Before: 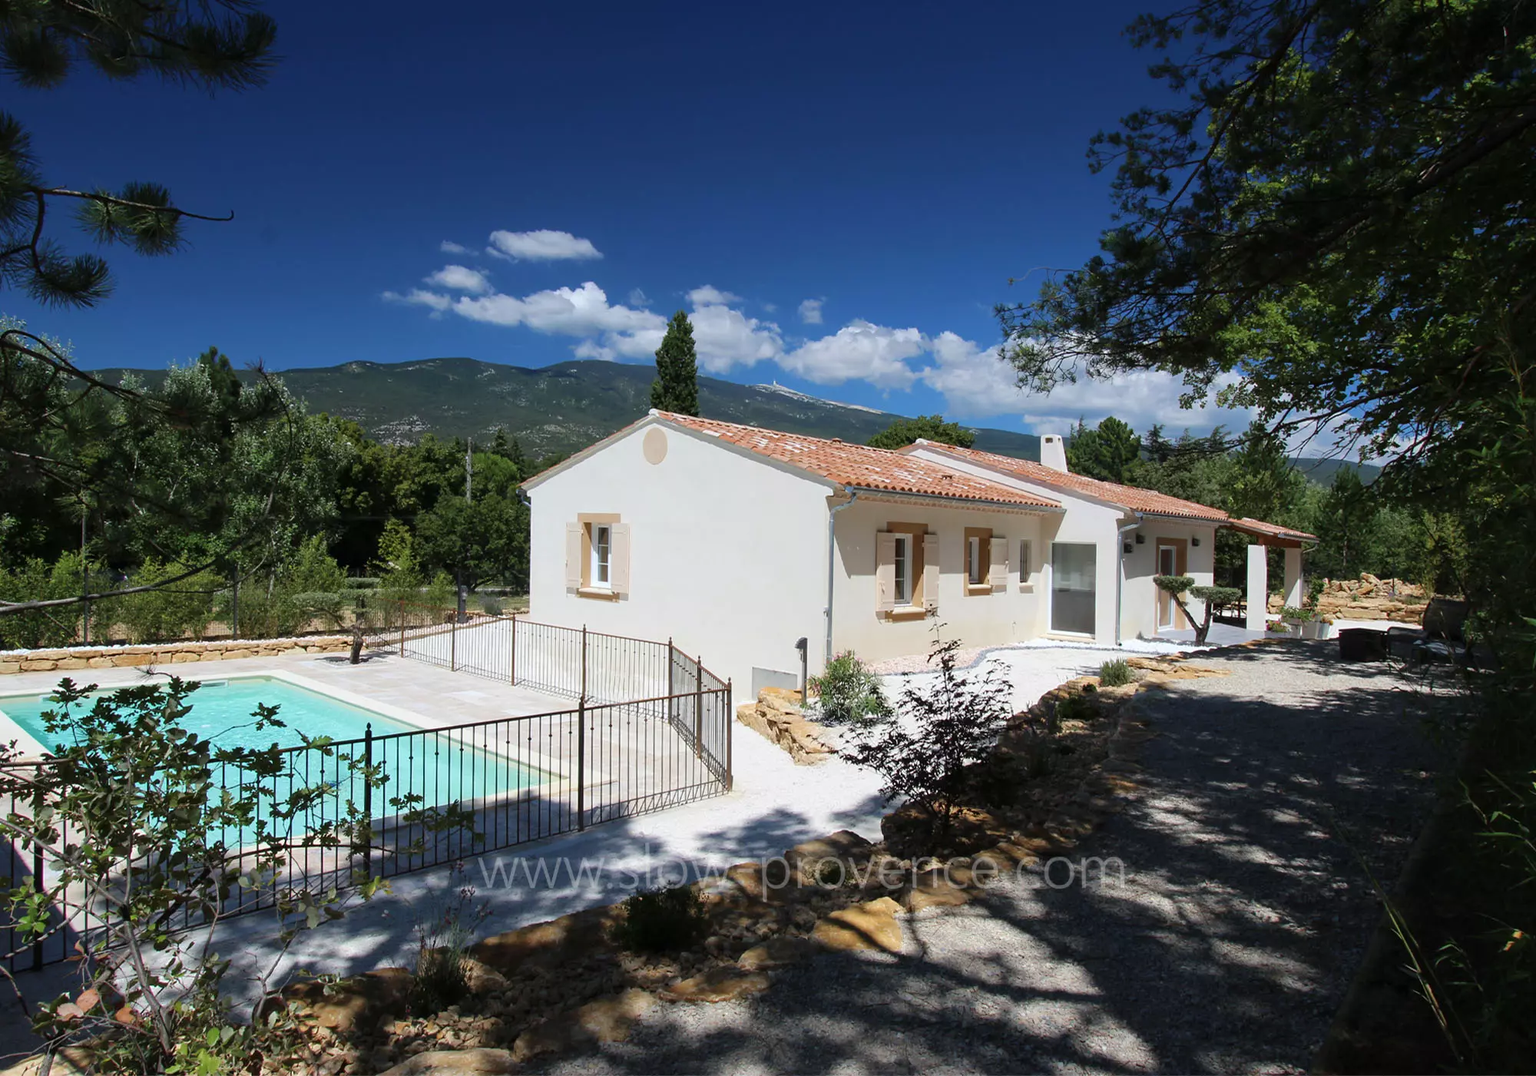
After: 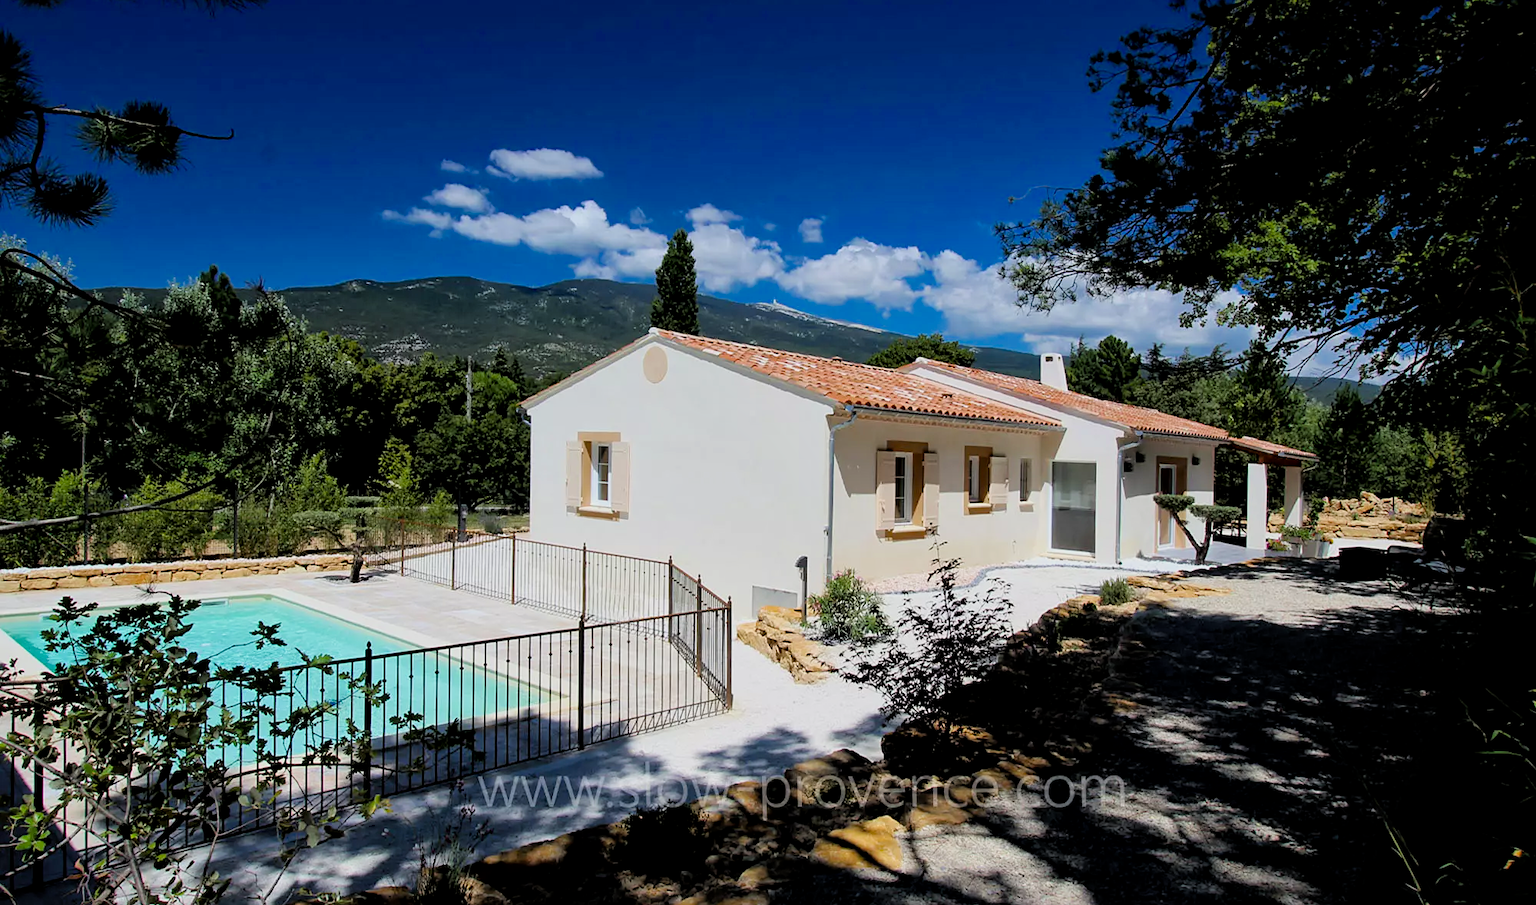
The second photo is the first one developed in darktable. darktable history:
local contrast: mode bilateral grid, contrast 20, coarseness 50, detail 132%, midtone range 0.2
sharpen: amount 0.2
exposure: black level correction 0.001, compensate highlight preservation false
crop: top 7.625%, bottom 8.027%
filmic rgb: black relative exposure -7.75 EV, white relative exposure 4.4 EV, threshold 3 EV, target black luminance 0%, hardness 3.76, latitude 50.51%, contrast 1.074, highlights saturation mix 10%, shadows ↔ highlights balance -0.22%, color science v4 (2020), enable highlight reconstruction true
